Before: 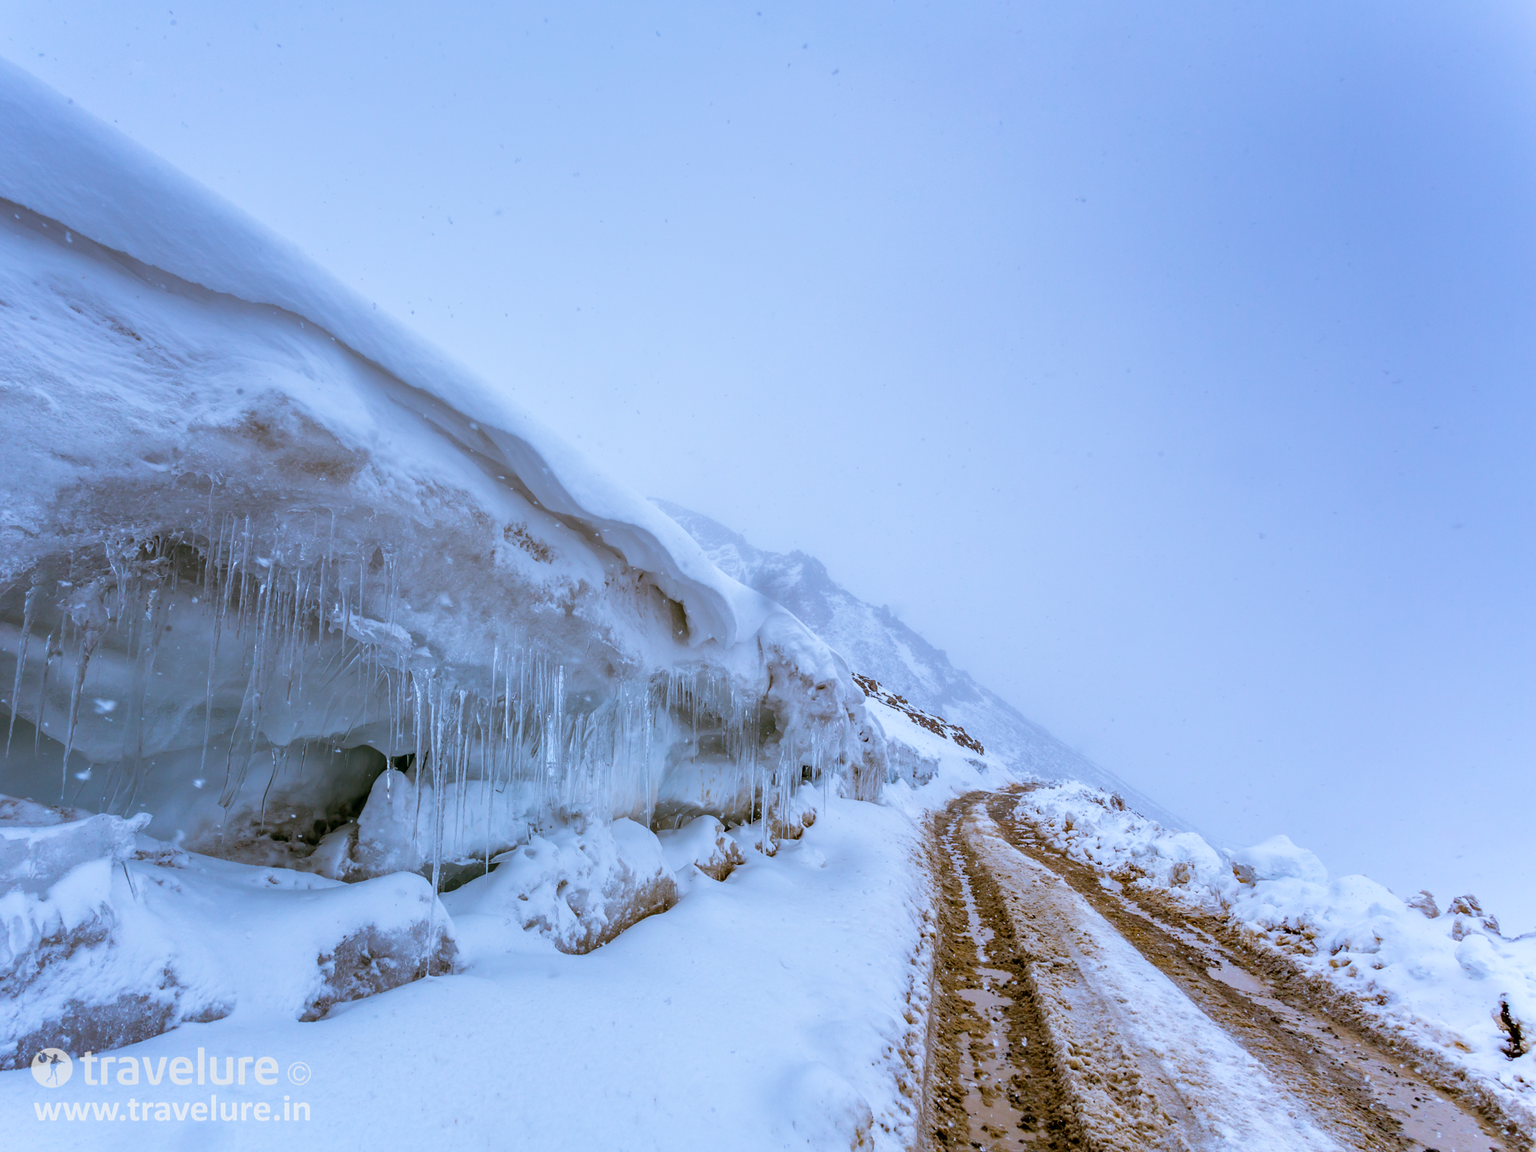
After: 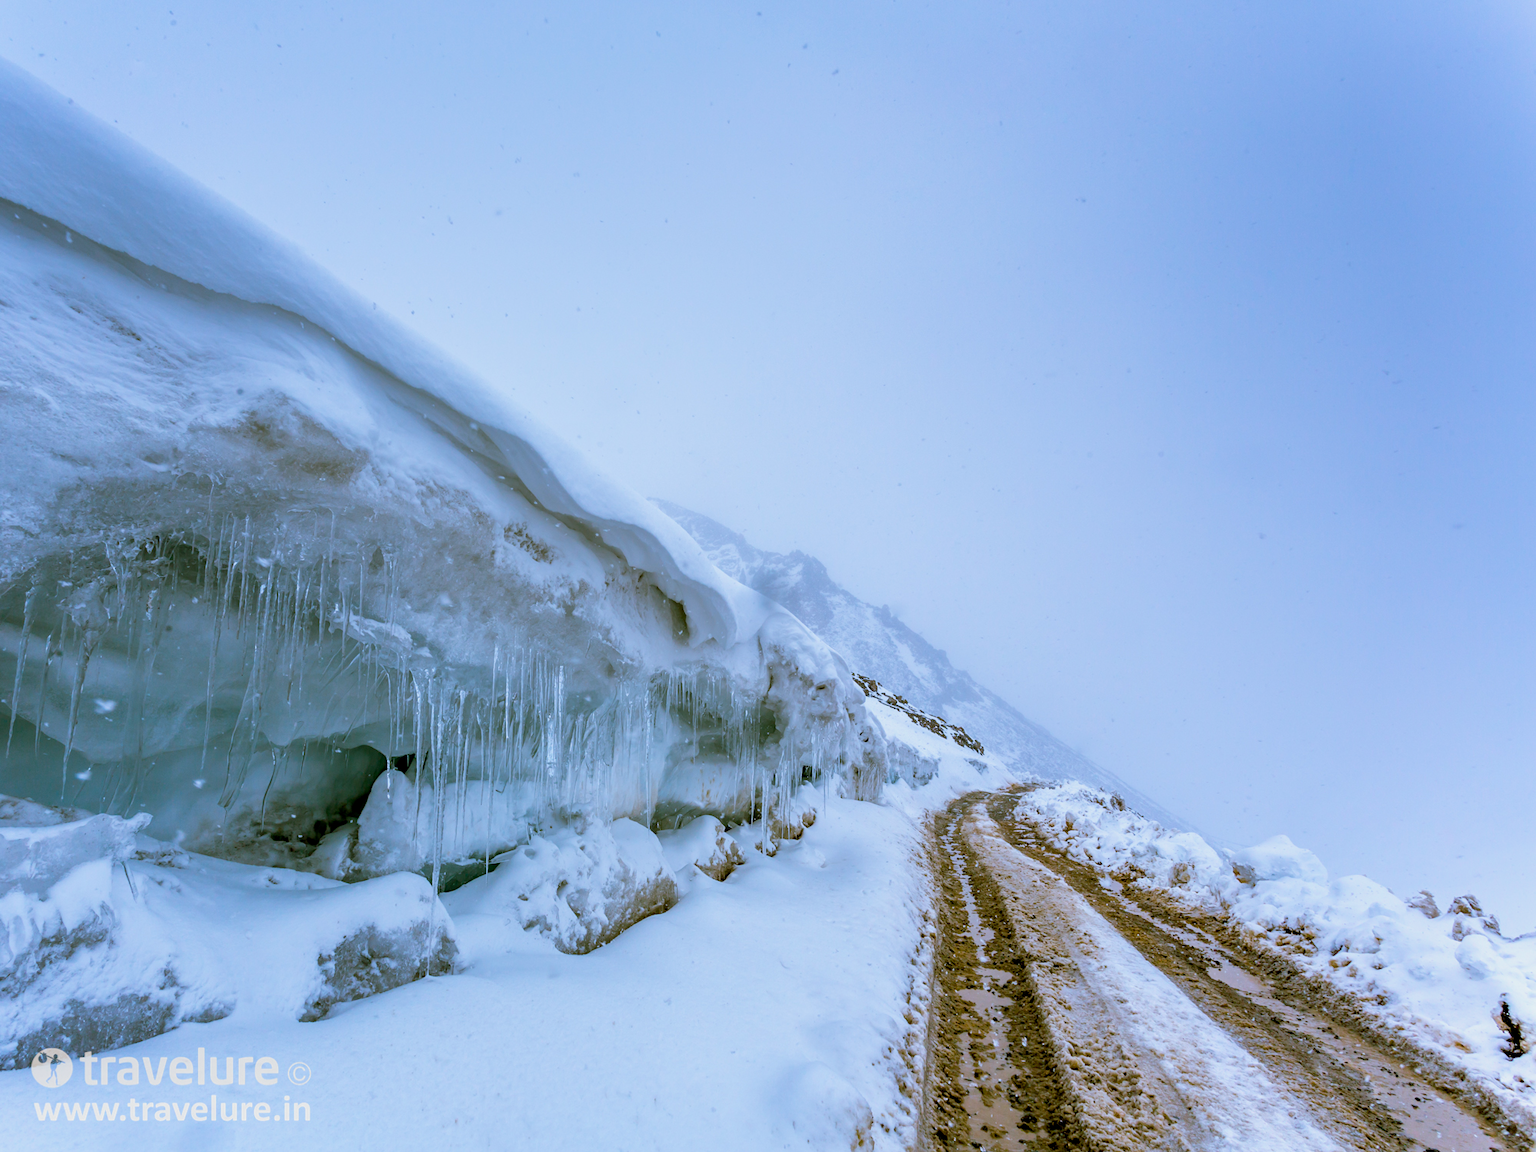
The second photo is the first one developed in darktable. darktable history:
color balance rgb: shadows lift › chroma 11.646%, shadows lift › hue 132.6°, highlights gain › chroma 2.196%, highlights gain › hue 74.73°, global offset › luminance -0.498%, linear chroma grading › global chroma 6.773%, perceptual saturation grading › global saturation 0.656%
